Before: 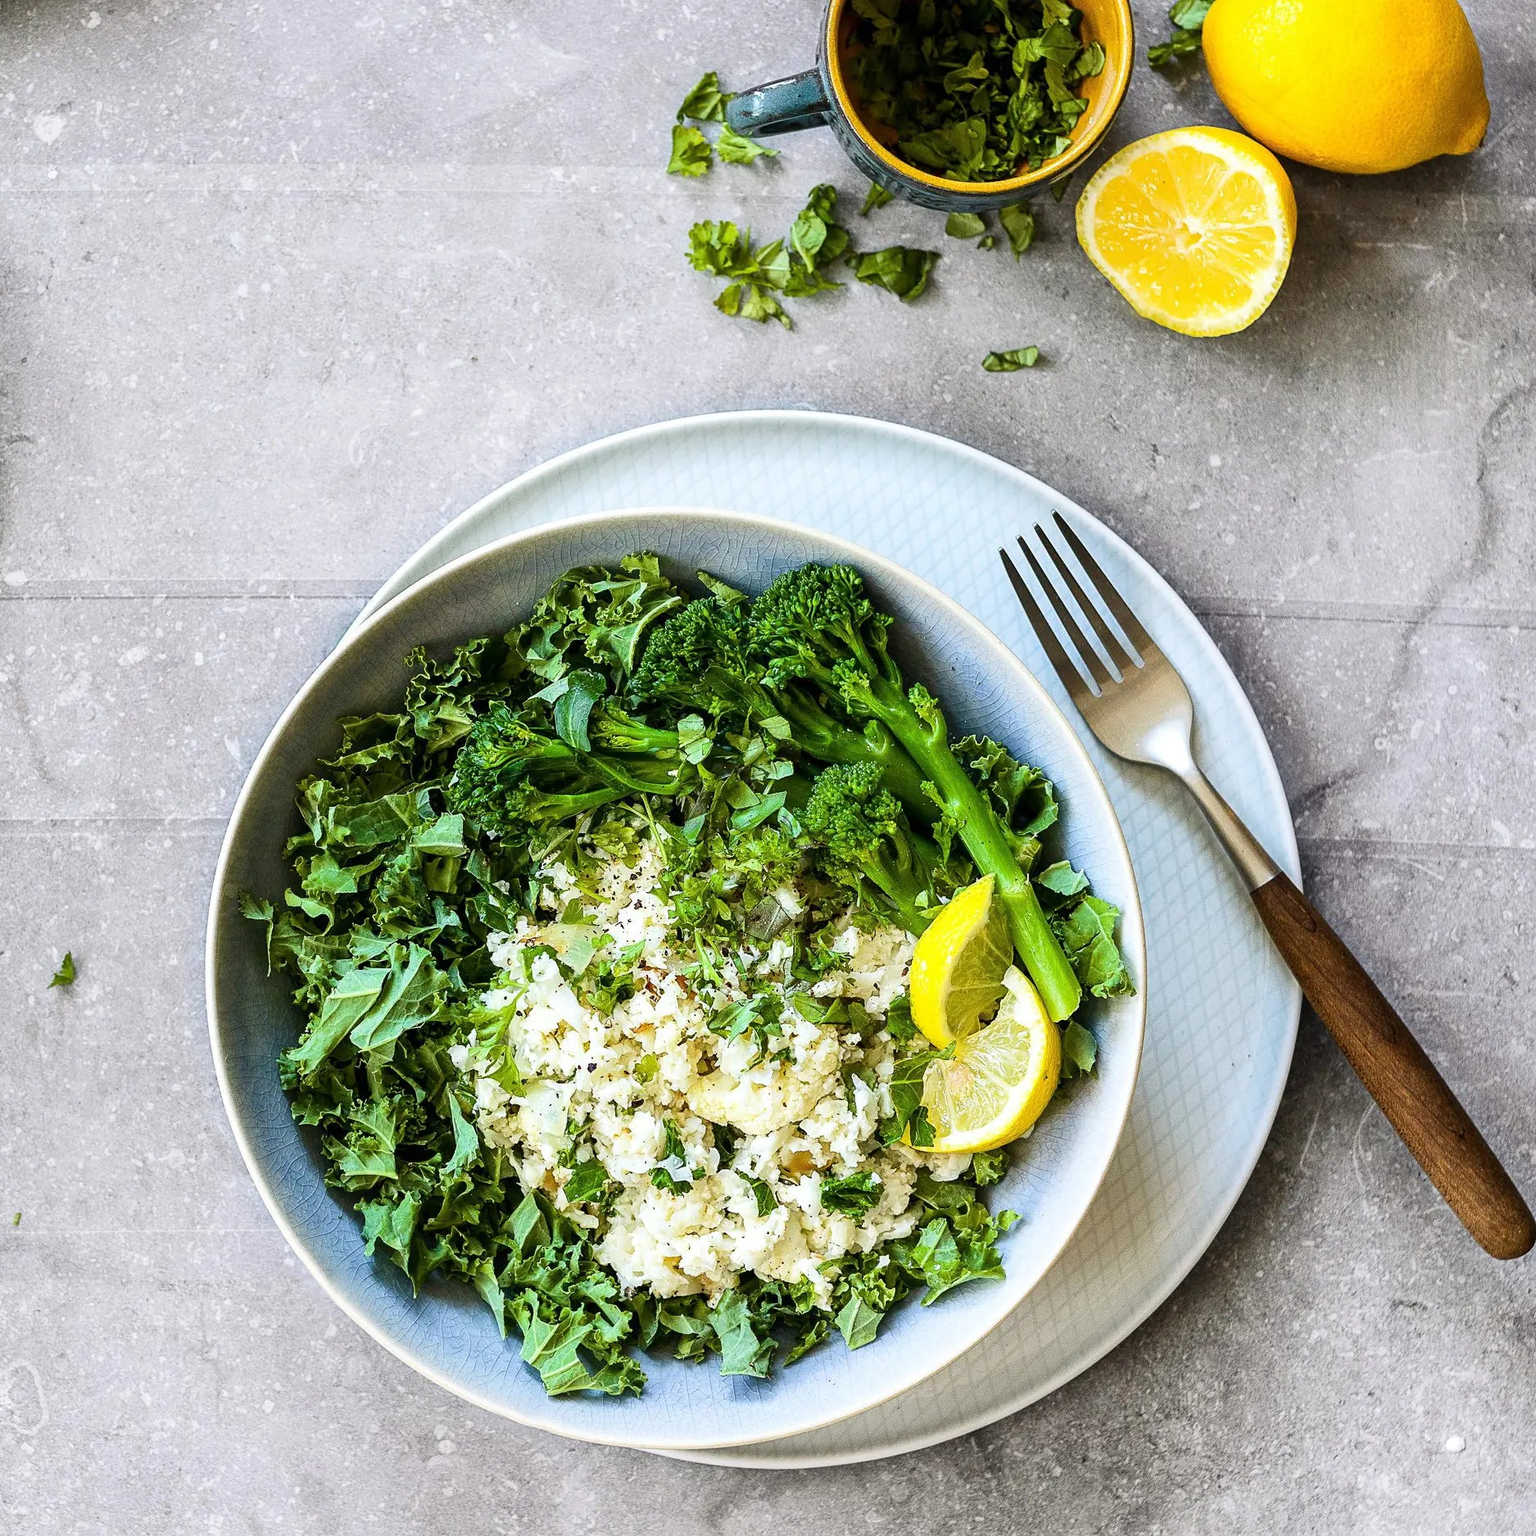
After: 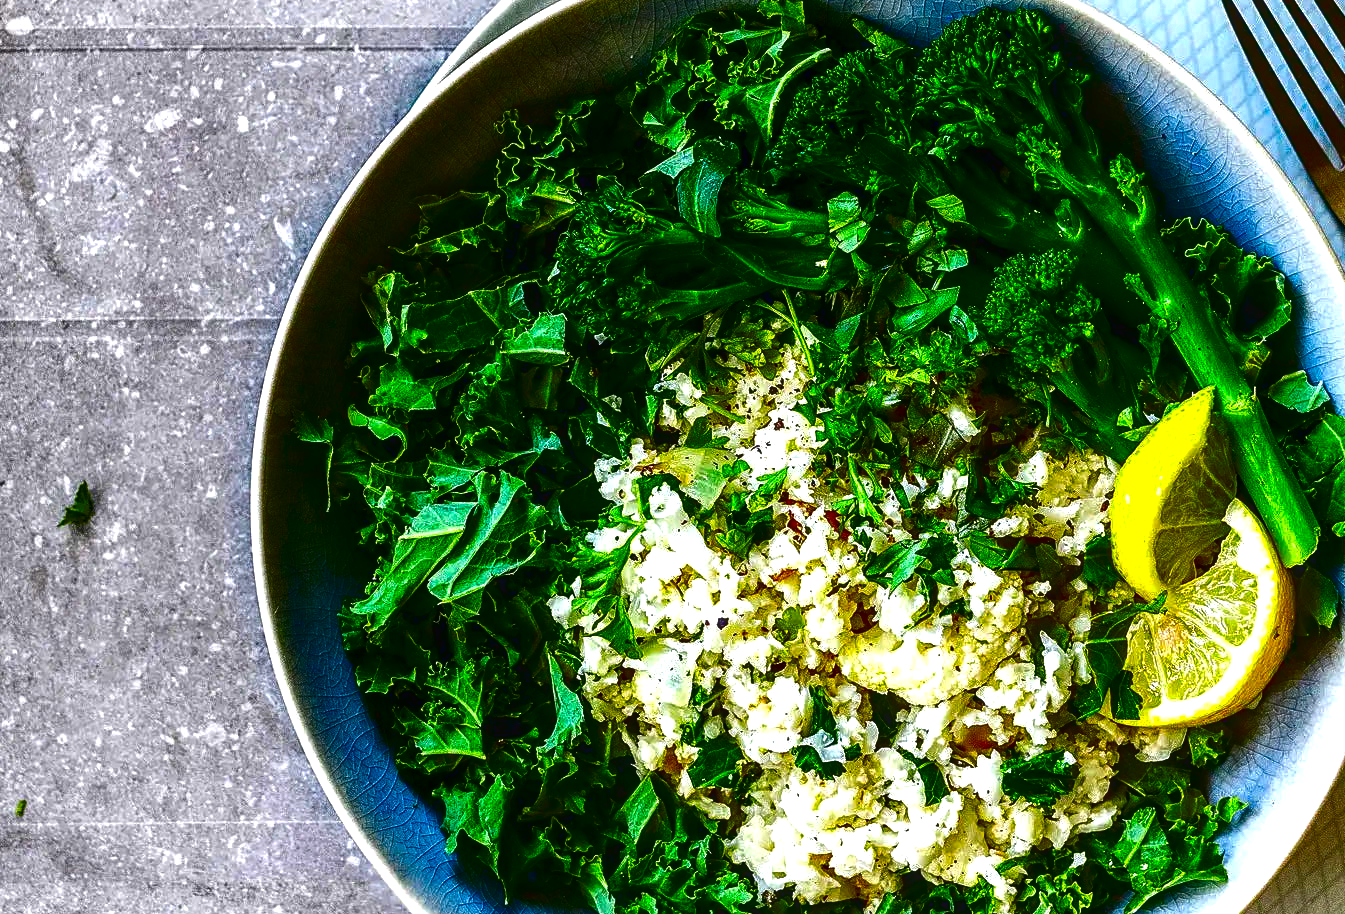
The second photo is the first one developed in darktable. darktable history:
exposure: black level correction 0, exposure 0.3 EV, compensate exposure bias true, compensate highlight preservation false
crop: top 36.272%, right 28.259%, bottom 14.97%
local contrast: on, module defaults
contrast brightness saturation: brightness -0.995, saturation 1
